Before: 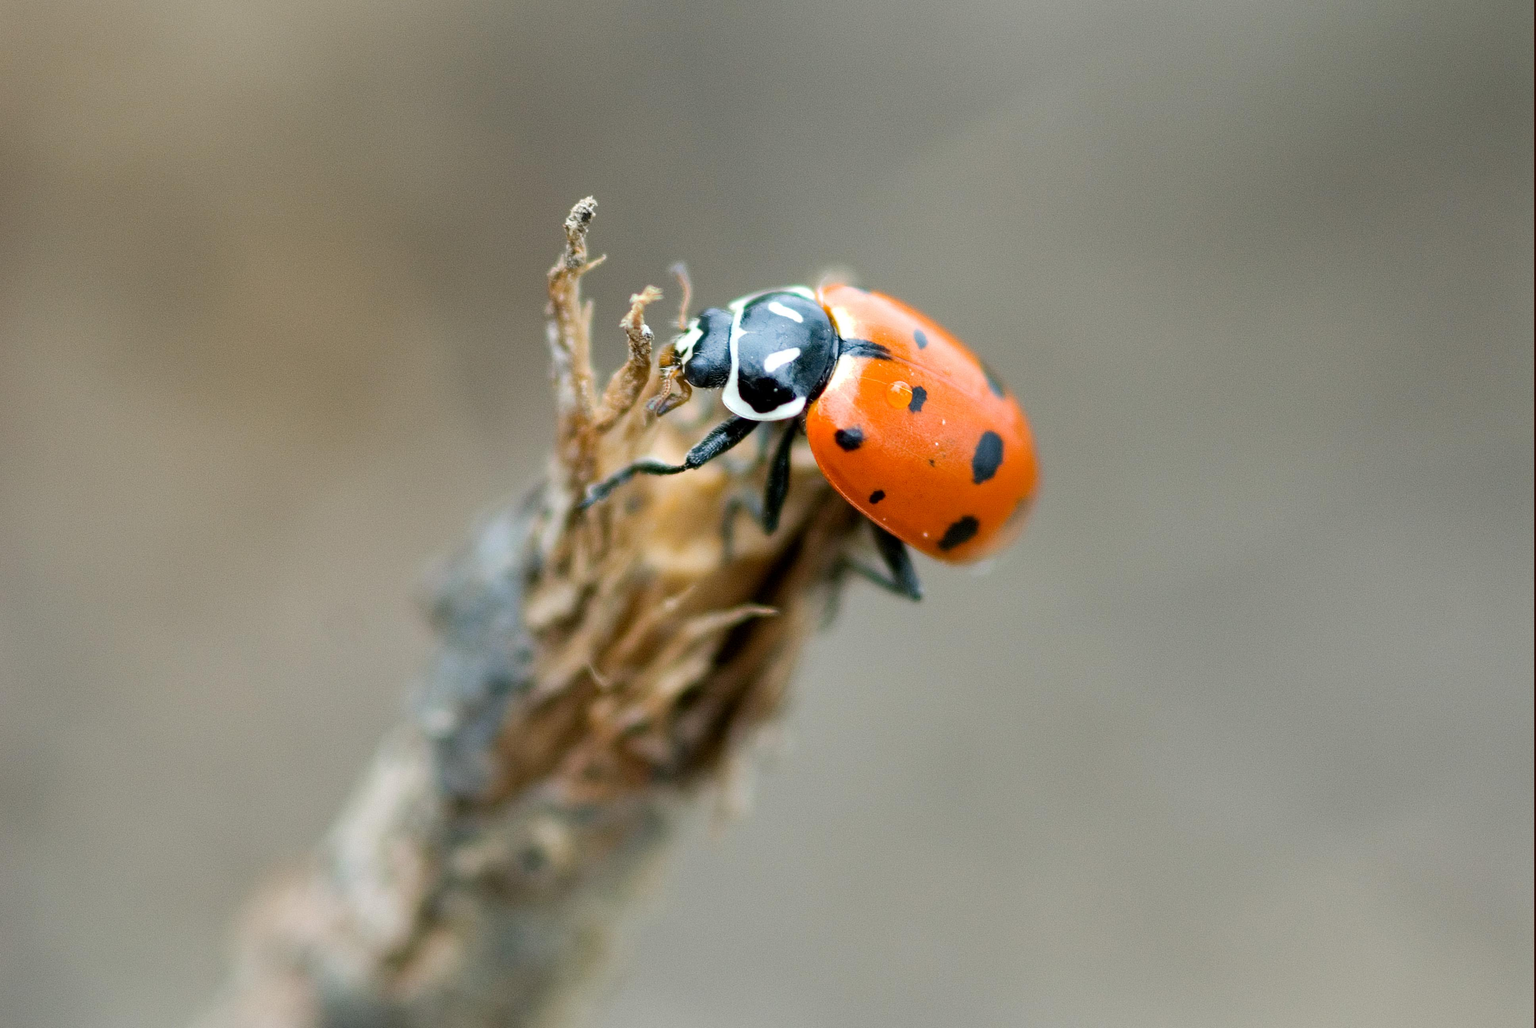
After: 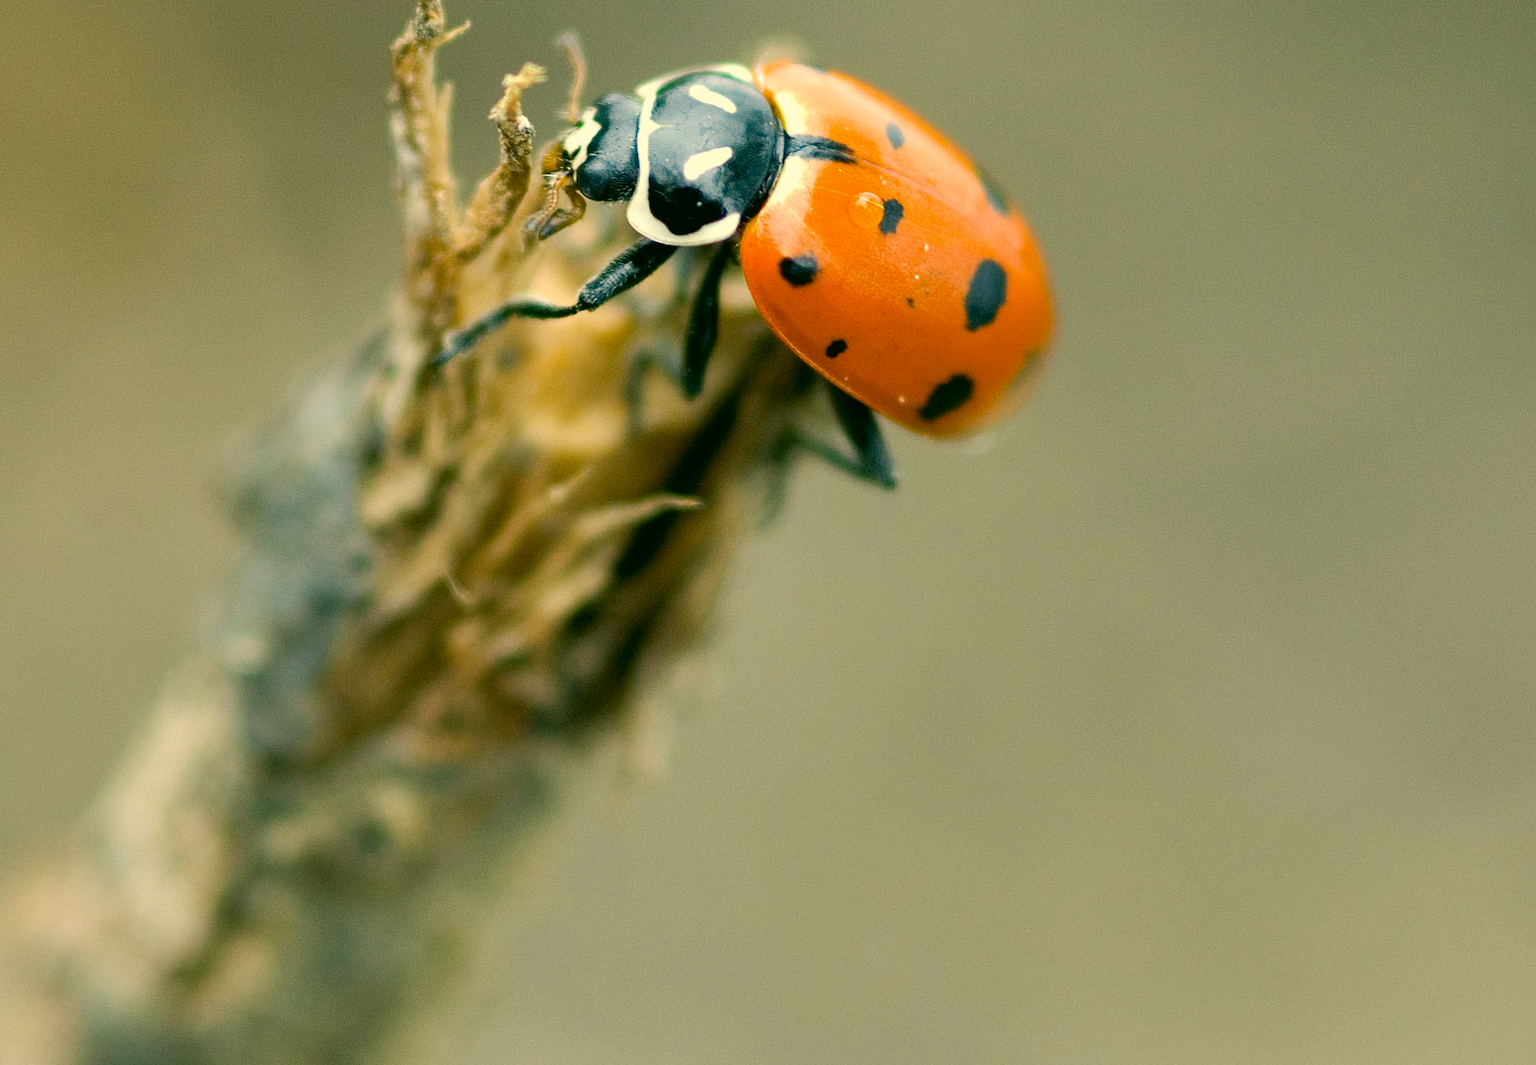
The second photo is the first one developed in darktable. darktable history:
color correction: highlights a* 5.17, highlights b* 24.87, shadows a* -16.08, shadows b* 3.91
crop: left 16.829%, top 23.266%, right 9.15%
tone equalizer: edges refinement/feathering 500, mask exposure compensation -1.57 EV, preserve details no
